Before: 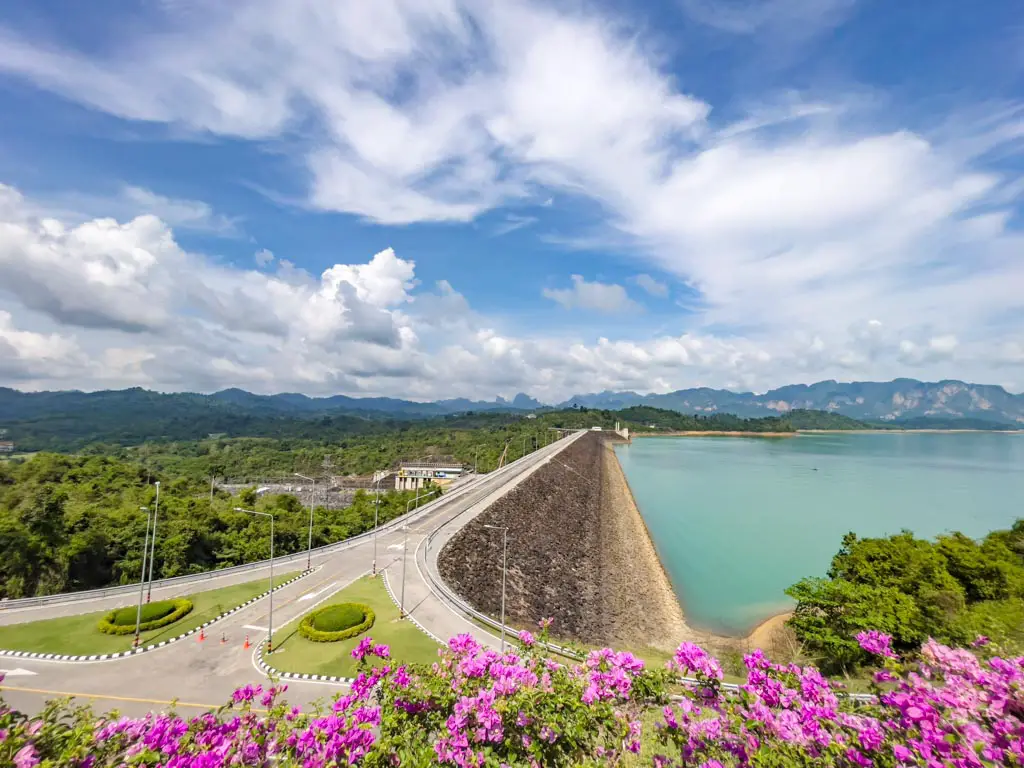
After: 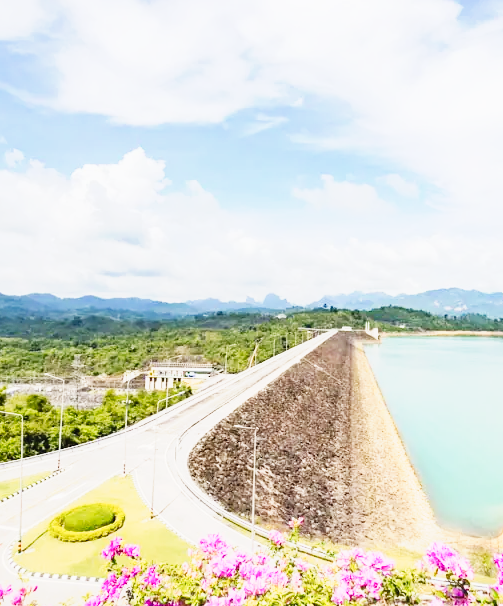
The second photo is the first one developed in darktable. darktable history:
contrast equalizer: y [[0.6 ×6], [0.55 ×6], [0 ×6], [0 ×6], [0 ×6]], mix -0.317
exposure: black level correction 0.001, exposure 0.5 EV, compensate highlight preservation false
crop and rotate: angle 0.015°, left 24.476%, top 13.134%, right 26.328%, bottom 7.861%
tone equalizer: edges refinement/feathering 500, mask exposure compensation -1.57 EV, preserve details no
tone curve: curves: ch0 [(0, 0) (0.131, 0.094) (0.326, 0.386) (0.481, 0.623) (0.593, 0.764) (0.812, 0.933) (1, 0.974)]; ch1 [(0, 0) (0.366, 0.367) (0.475, 0.453) (0.494, 0.493) (0.504, 0.497) (0.553, 0.584) (1, 1)]; ch2 [(0, 0) (0.333, 0.346) (0.375, 0.375) (0.424, 0.43) (0.476, 0.492) (0.502, 0.503) (0.533, 0.556) (0.566, 0.599) (0.614, 0.653) (1, 1)], preserve colors none
contrast brightness saturation: contrast 0.151, brightness 0.047
